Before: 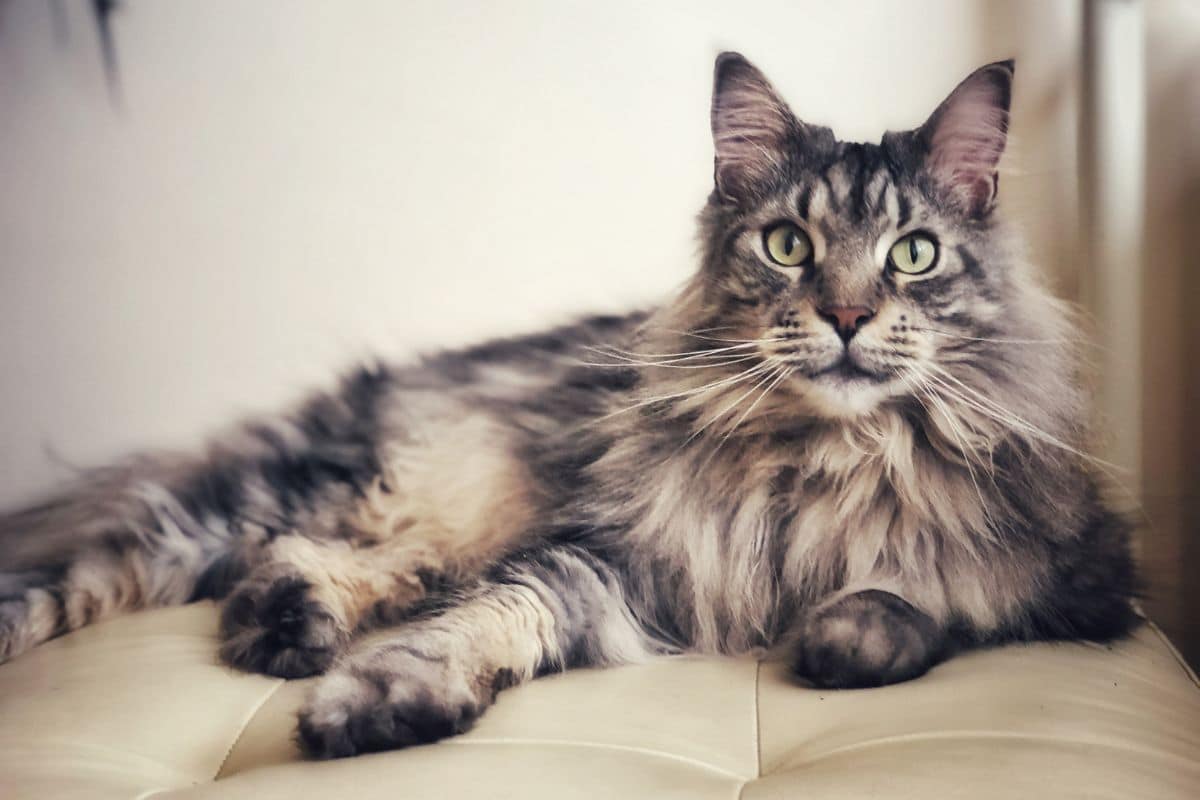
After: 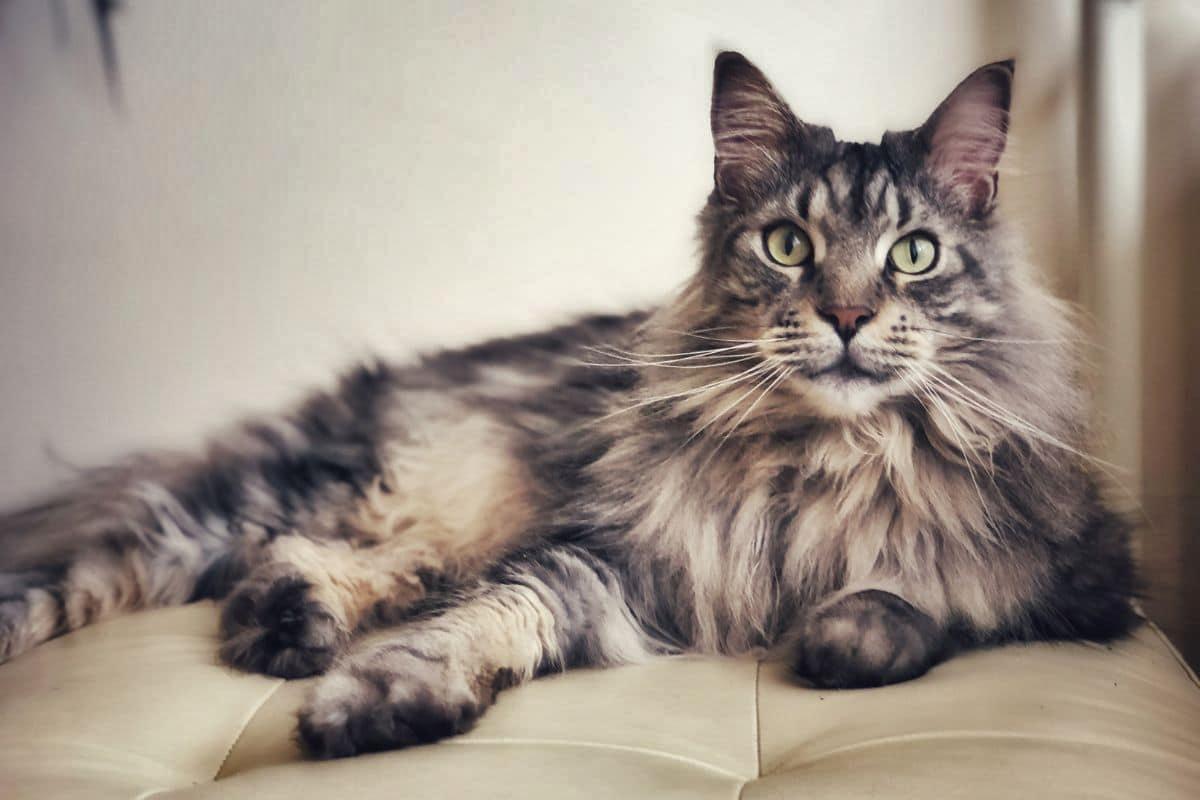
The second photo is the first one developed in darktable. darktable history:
shadows and highlights: radius 115.89, shadows 41.62, highlights -61.85, soften with gaussian
